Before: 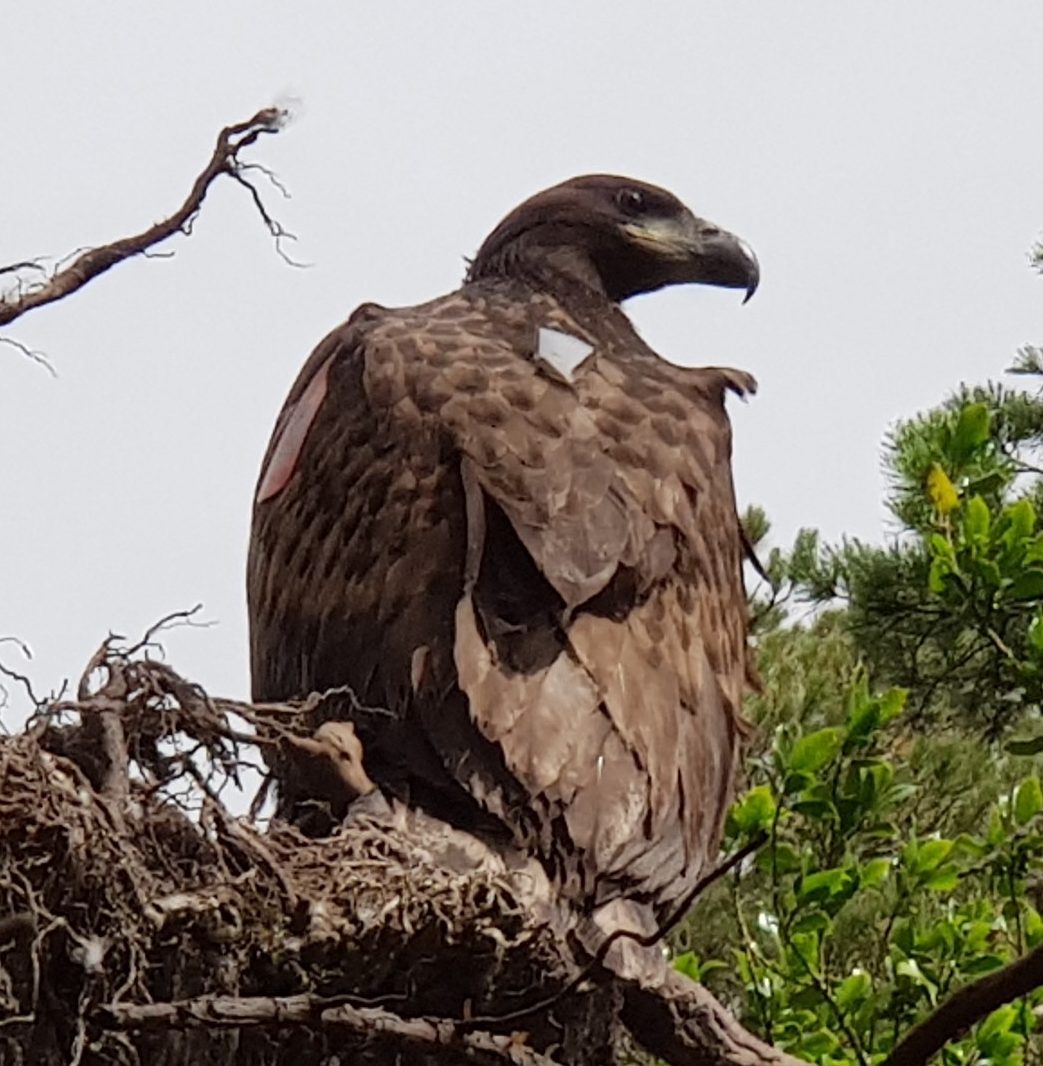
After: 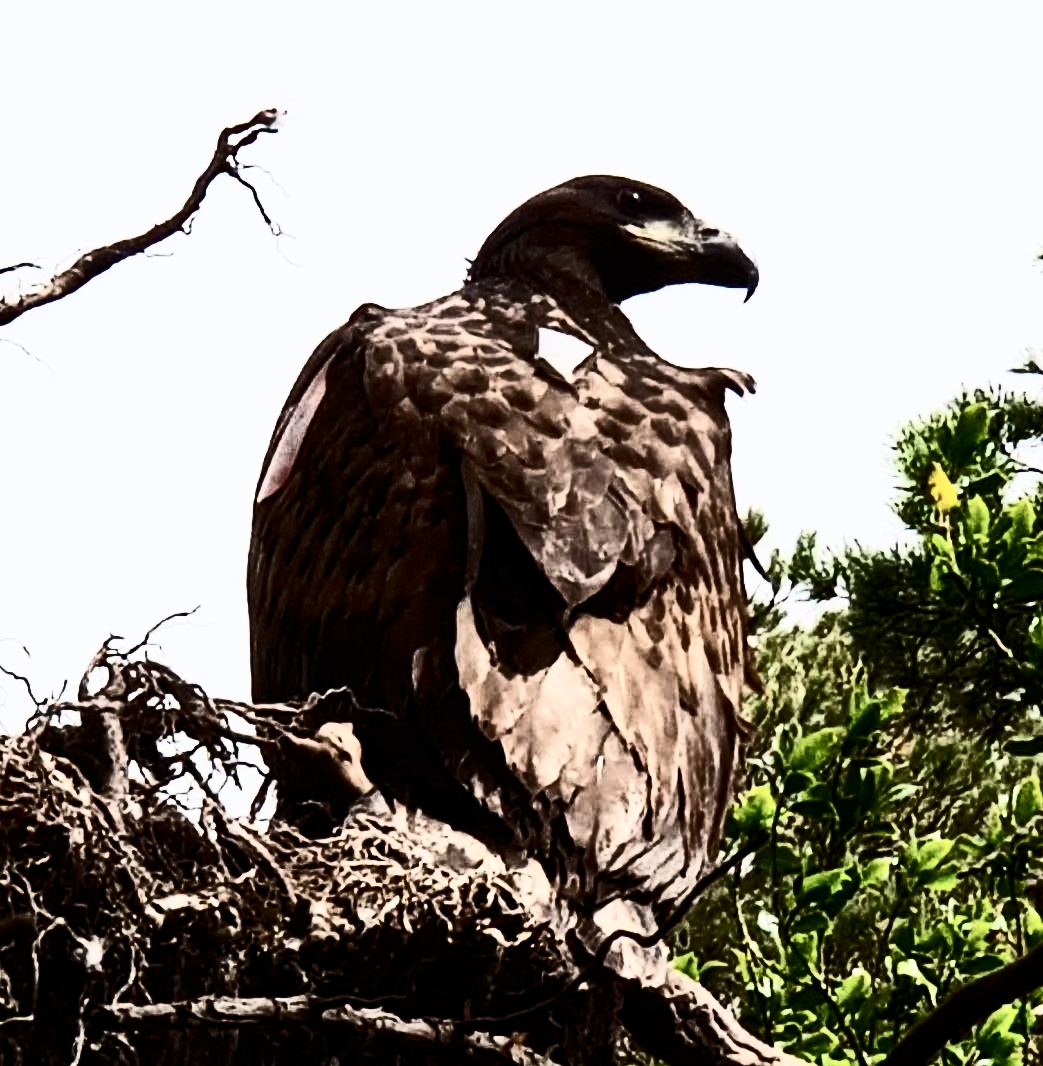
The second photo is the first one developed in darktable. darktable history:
contrast brightness saturation: contrast 0.93, brightness 0.2
tone equalizer: -8 EV -0.417 EV, -7 EV -0.389 EV, -6 EV -0.333 EV, -5 EV -0.222 EV, -3 EV 0.222 EV, -2 EV 0.333 EV, -1 EV 0.389 EV, +0 EV 0.417 EV, edges refinement/feathering 500, mask exposure compensation -1.57 EV, preserve details no
filmic rgb: black relative exposure -7.65 EV, white relative exposure 4.56 EV, hardness 3.61
